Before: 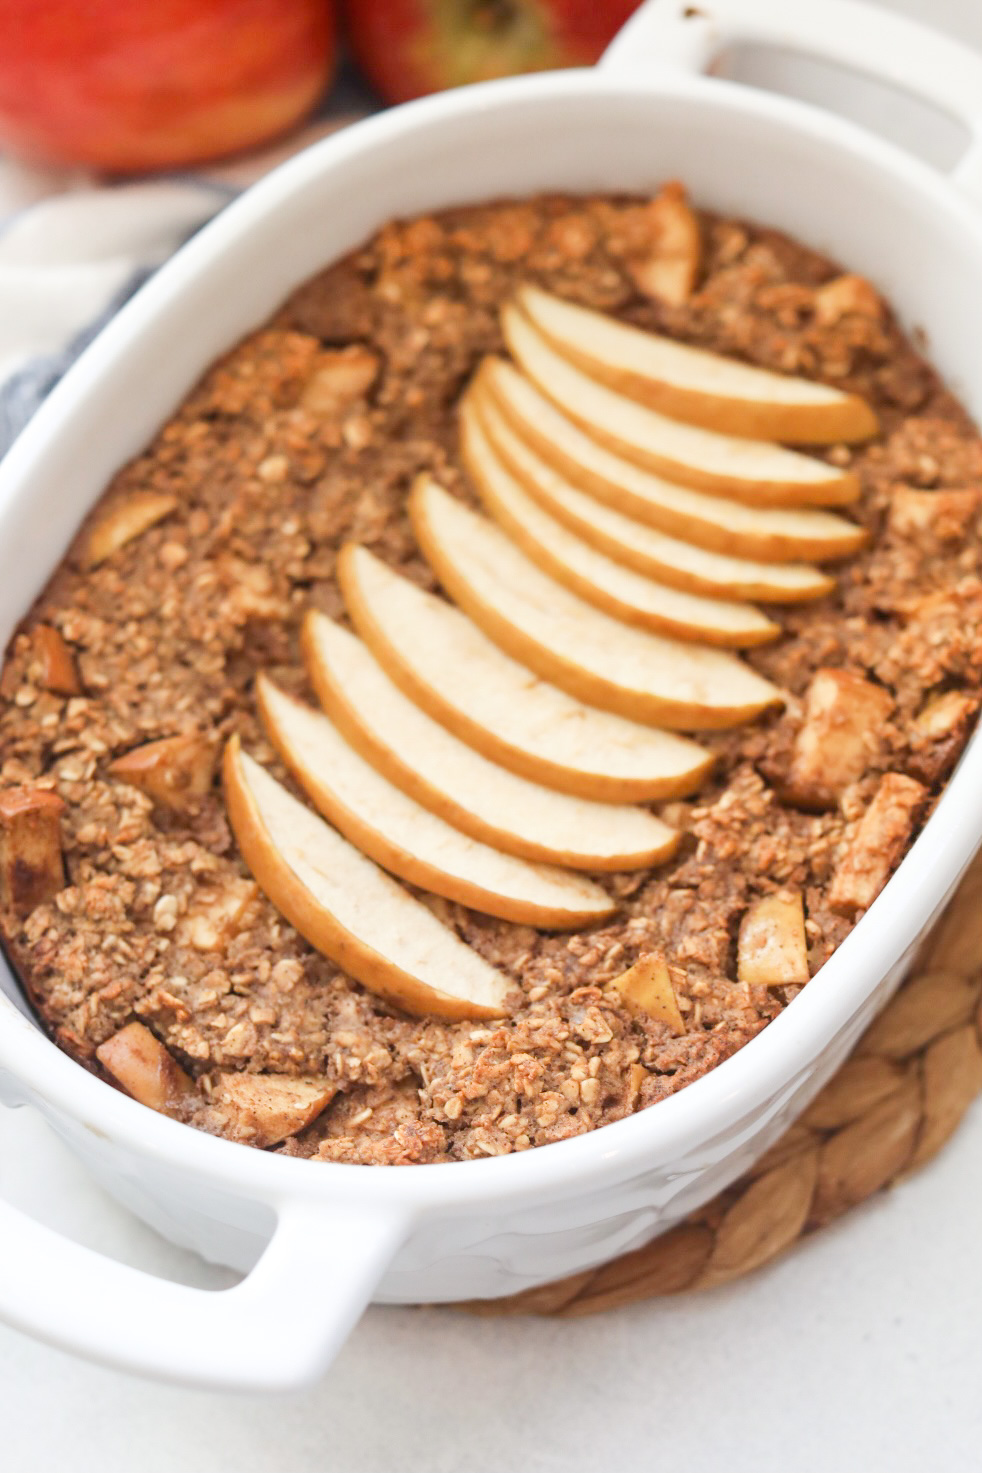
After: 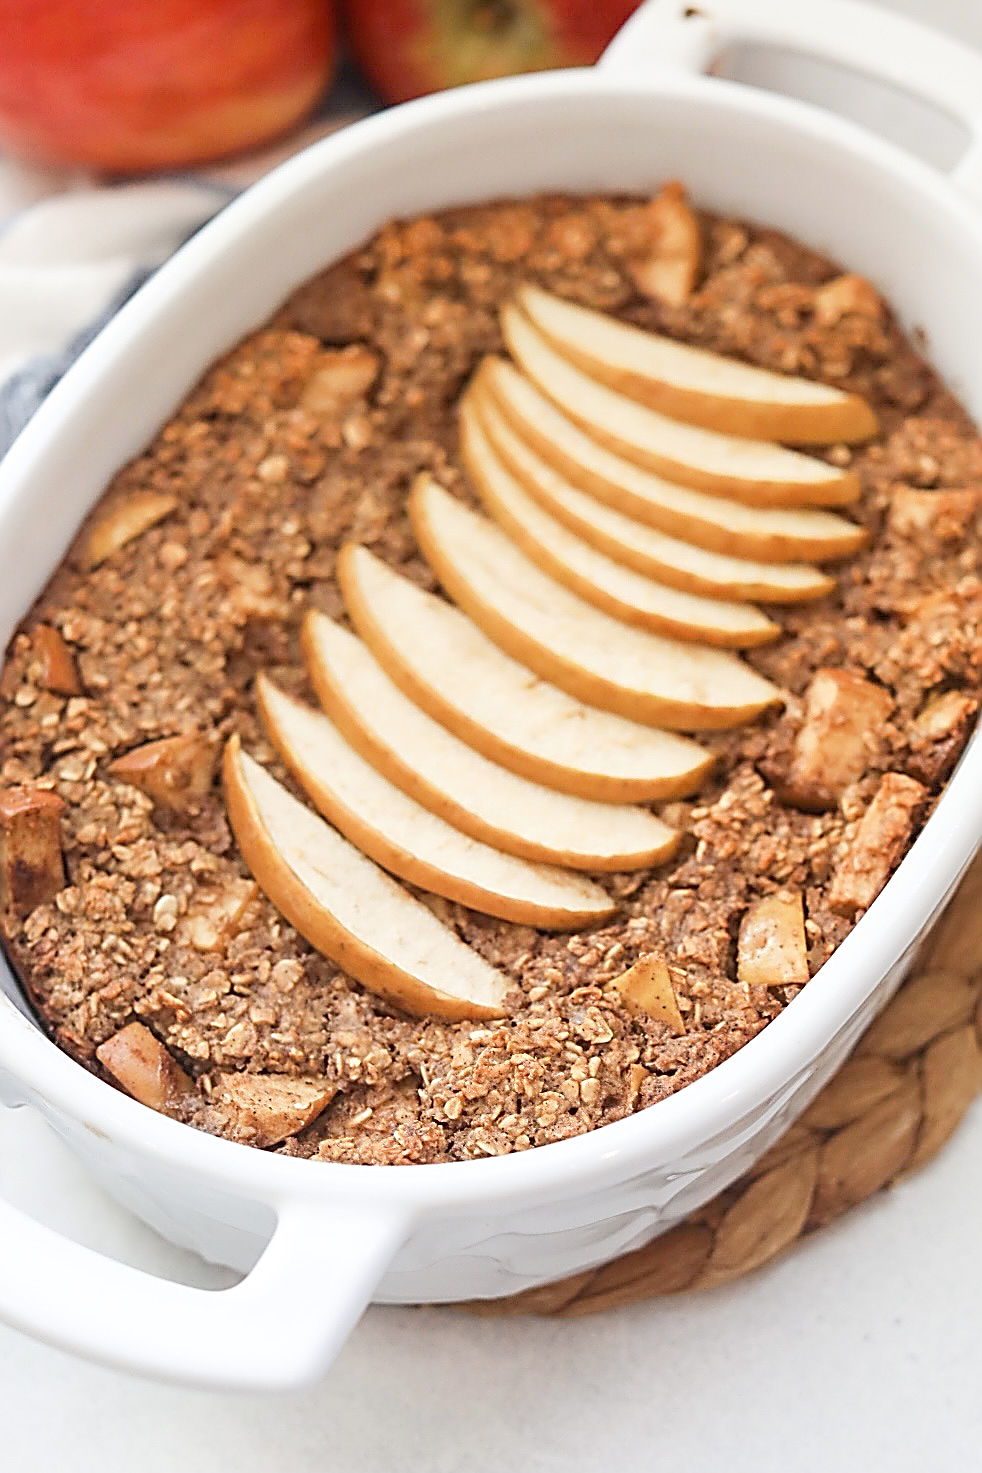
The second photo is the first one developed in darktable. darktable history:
sharpen: amount 2
contrast brightness saturation: saturation -0.05
